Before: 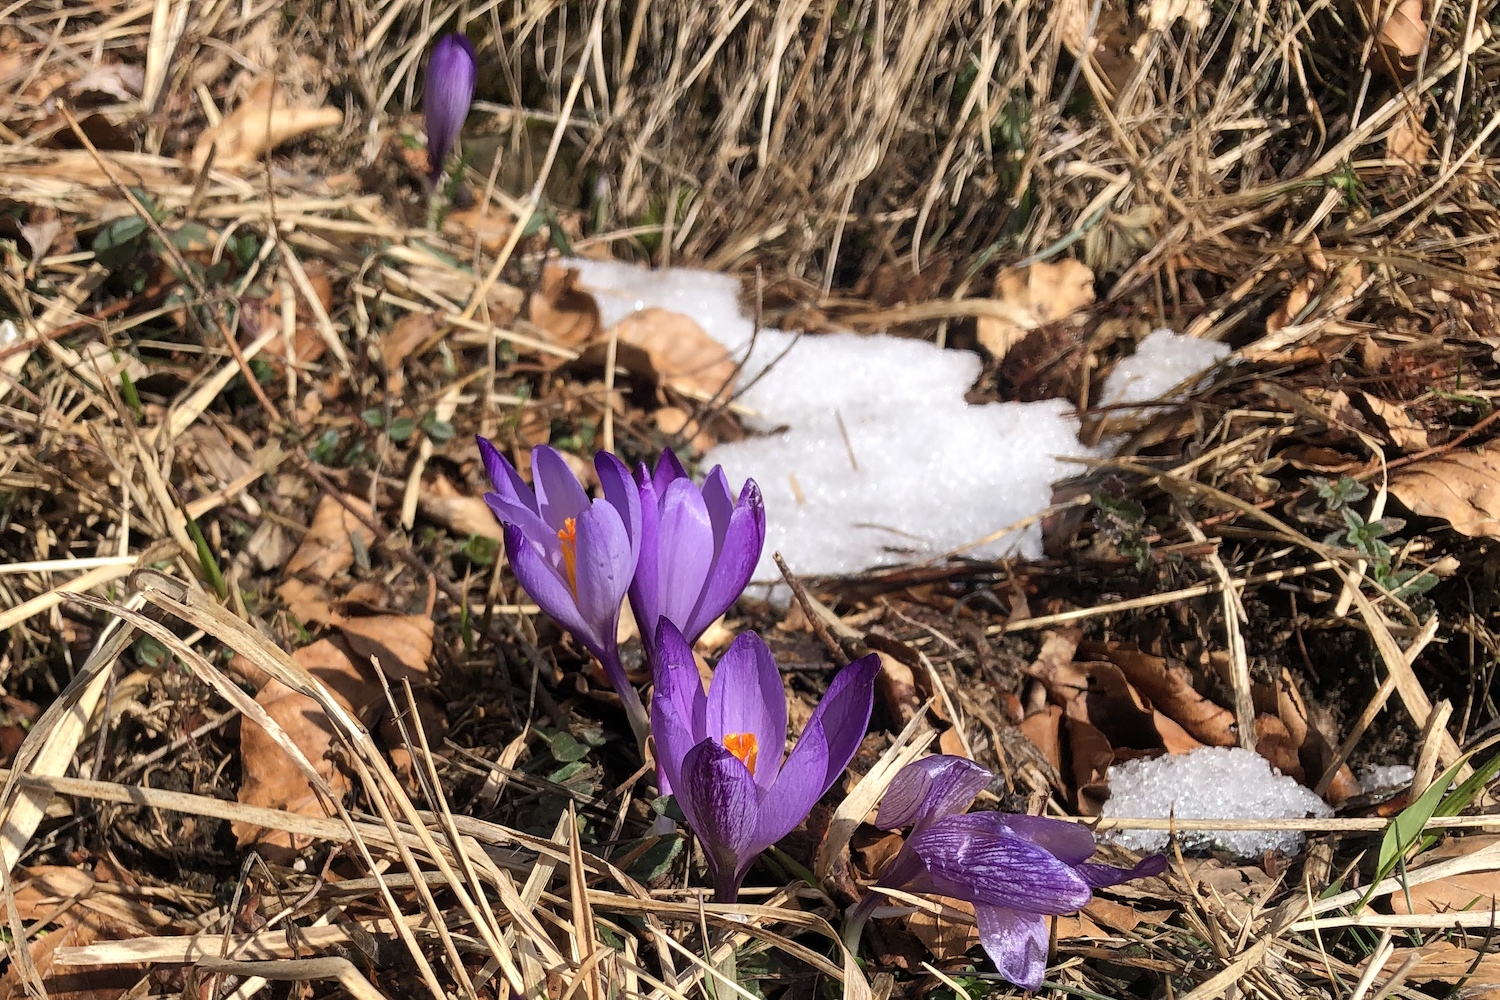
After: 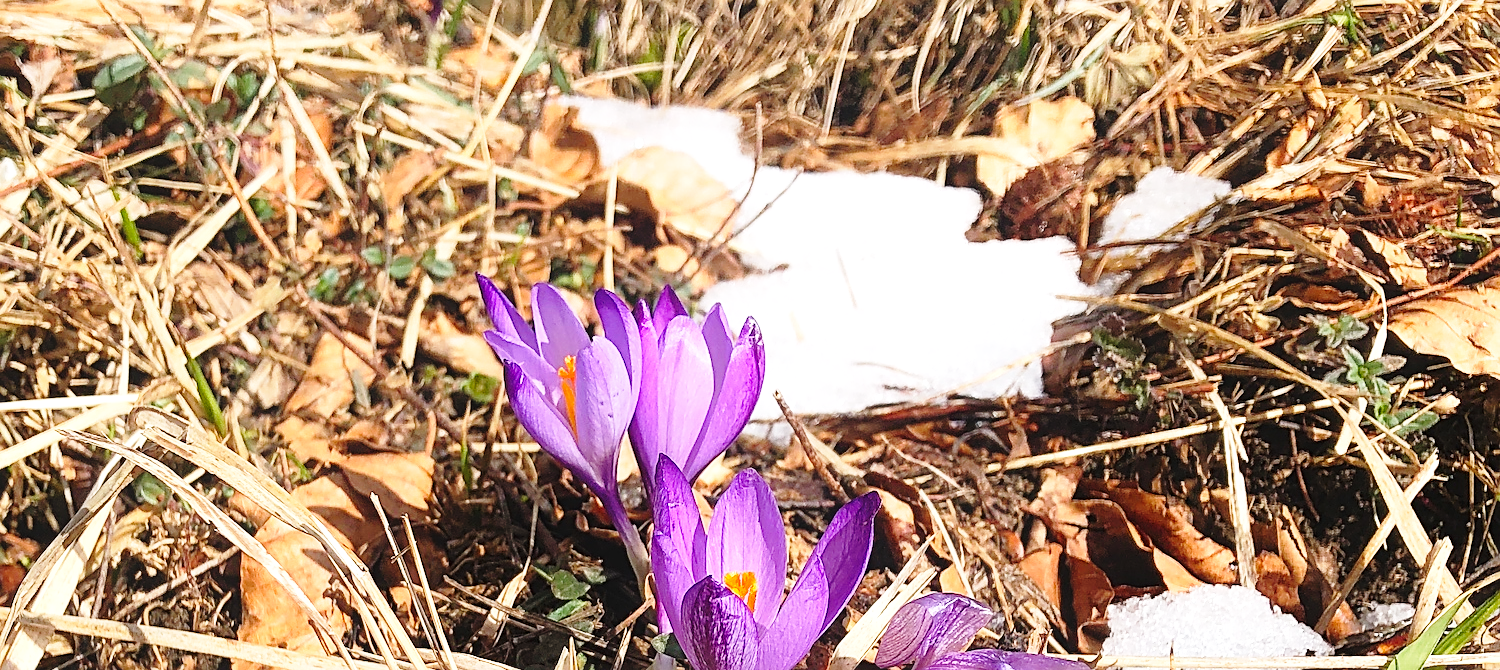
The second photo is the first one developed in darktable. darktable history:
exposure: black level correction 0, exposure 0.5 EV, compensate highlight preservation false
crop: top 16.29%, bottom 16.692%
sharpen: on, module defaults
base curve: curves: ch0 [(0, 0) (0.028, 0.03) (0.121, 0.232) (0.46, 0.748) (0.859, 0.968) (1, 1)], preserve colors none
contrast equalizer: octaves 7, y [[0.439, 0.44, 0.442, 0.457, 0.493, 0.498], [0.5 ×6], [0.5 ×6], [0 ×6], [0 ×6]]
